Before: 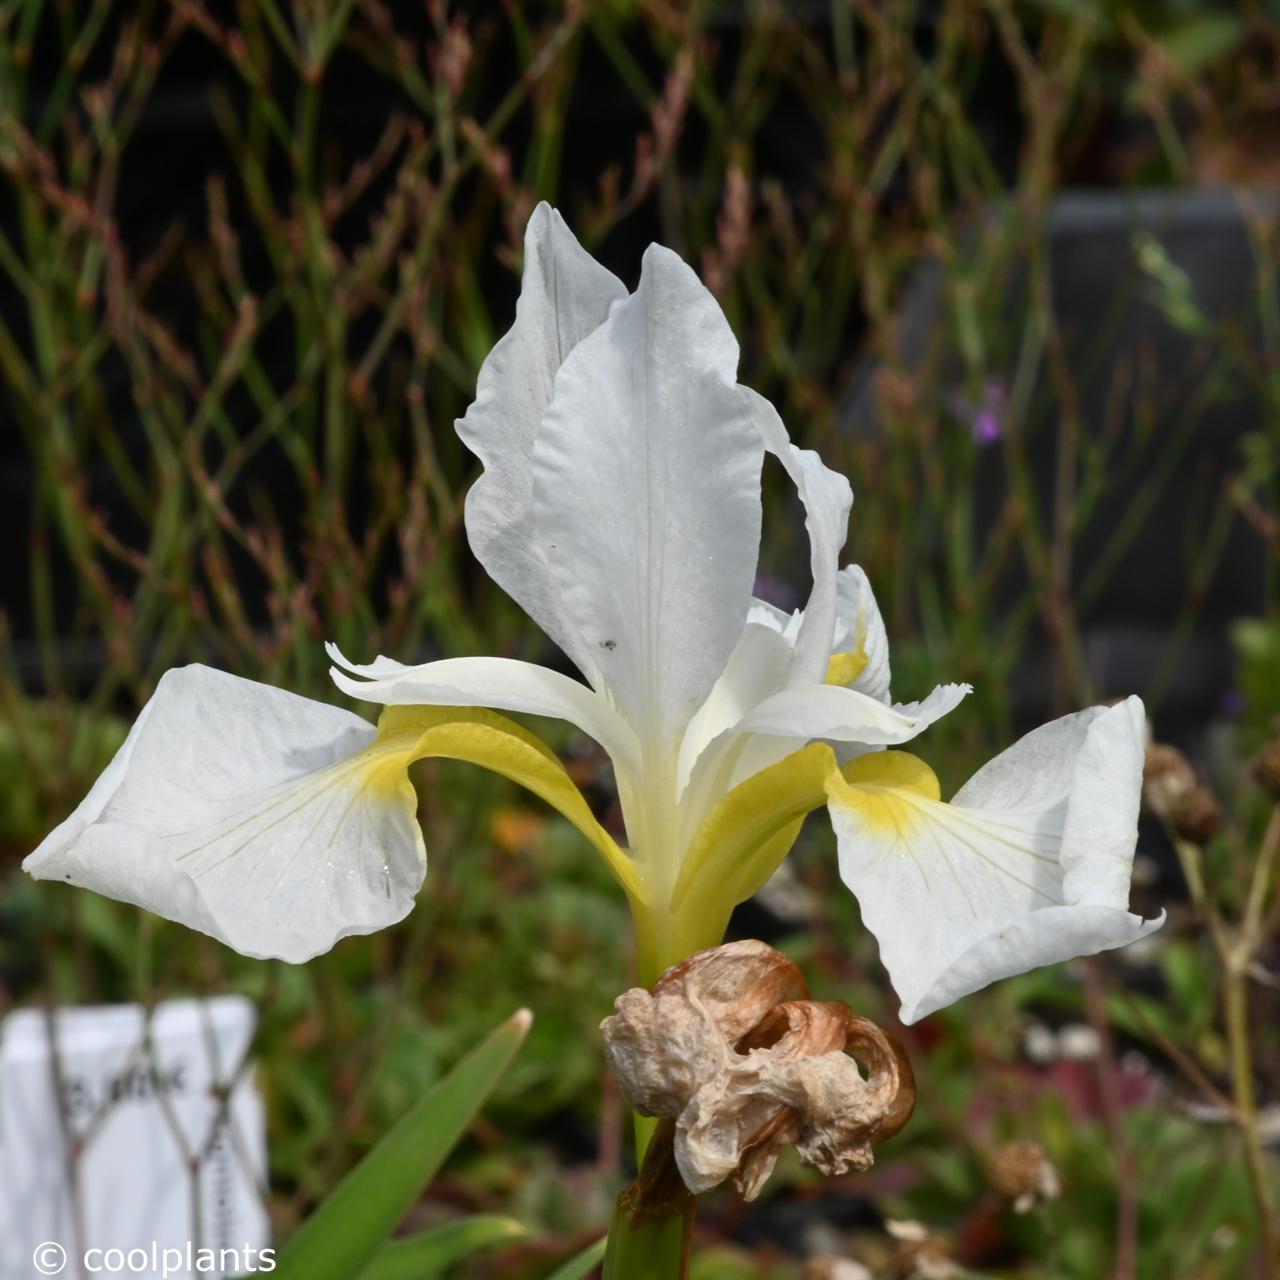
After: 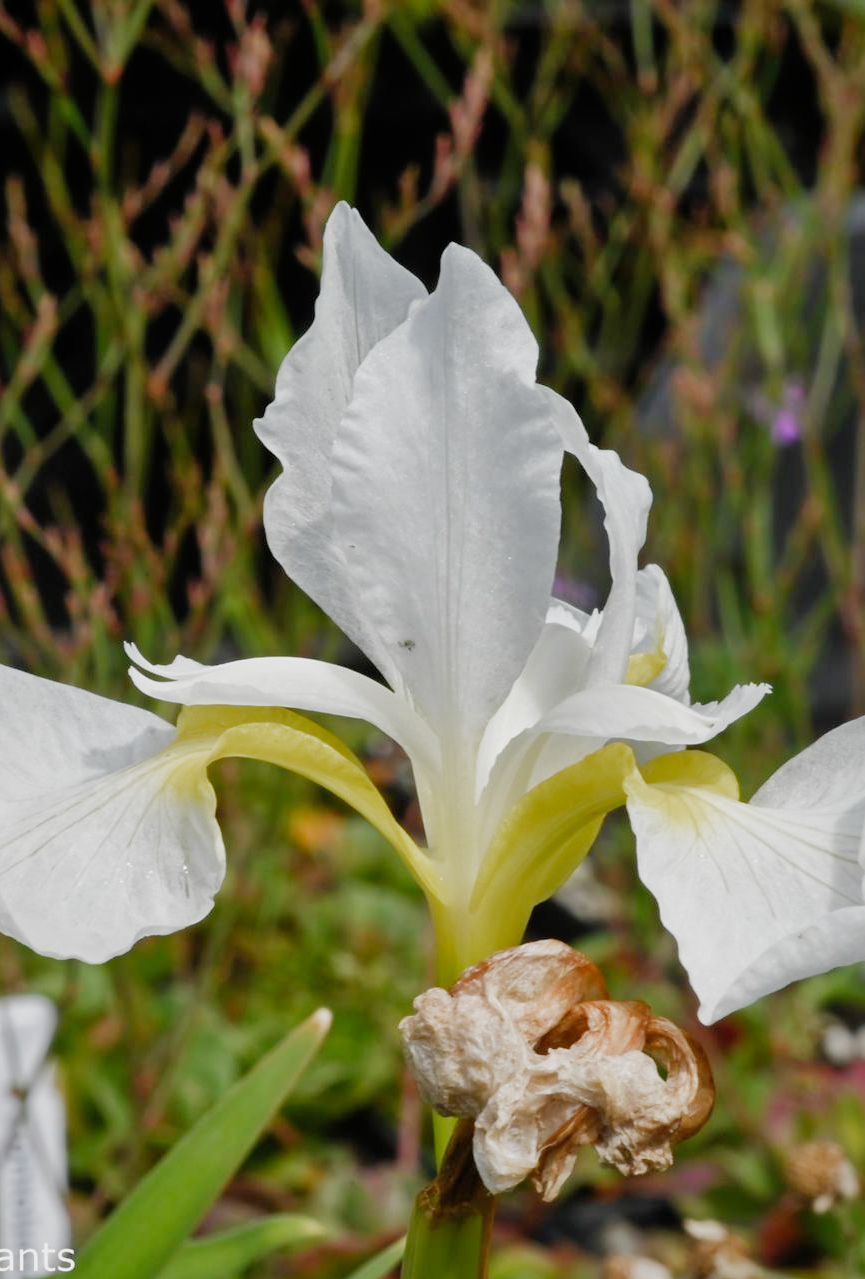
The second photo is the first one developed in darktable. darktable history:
exposure: black level correction 0, exposure 0.898 EV, compensate exposure bias true, compensate highlight preservation false
crop and rotate: left 15.729%, right 16.625%
tone equalizer: on, module defaults
filmic rgb: black relative exposure -7.99 EV, white relative exposure 4 EV, hardness 4.18, preserve chrominance no, color science v4 (2020)
shadows and highlights: shadows 39.59, highlights -59.79
